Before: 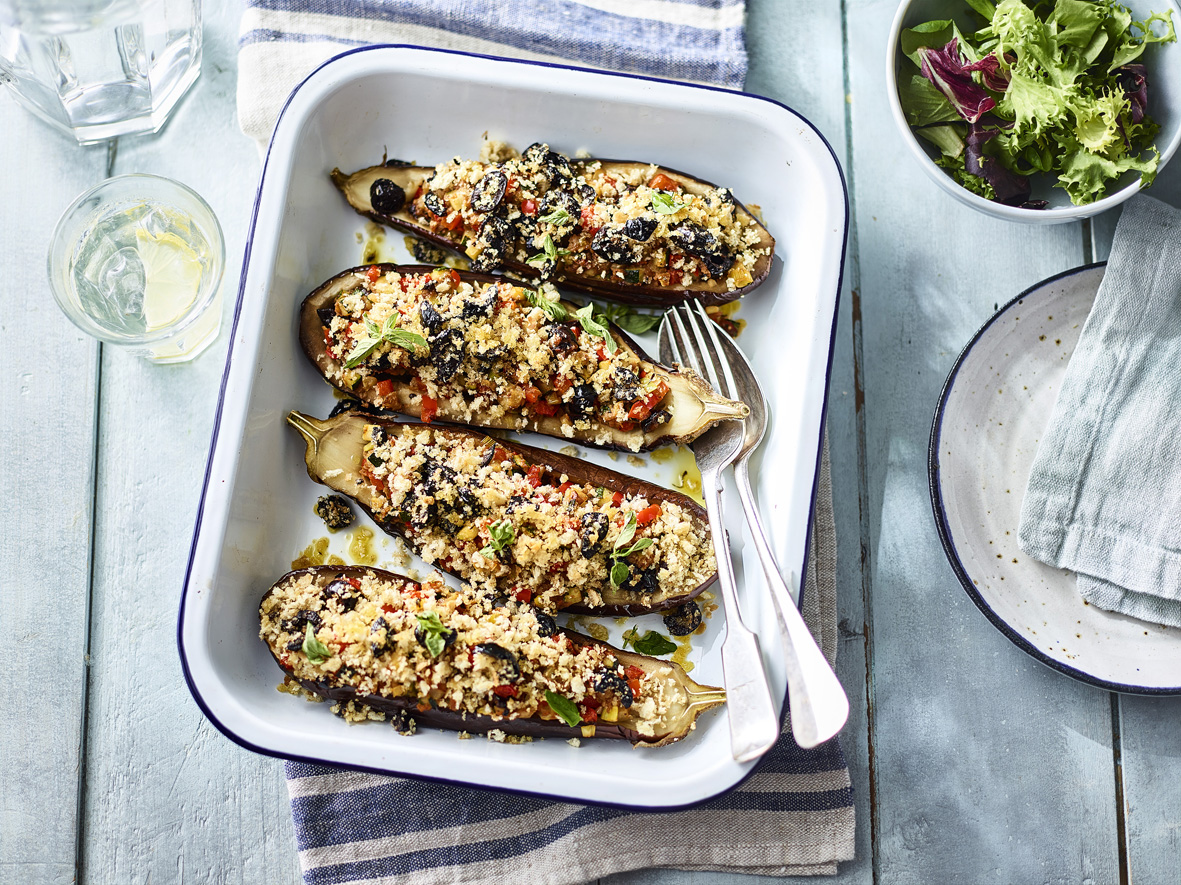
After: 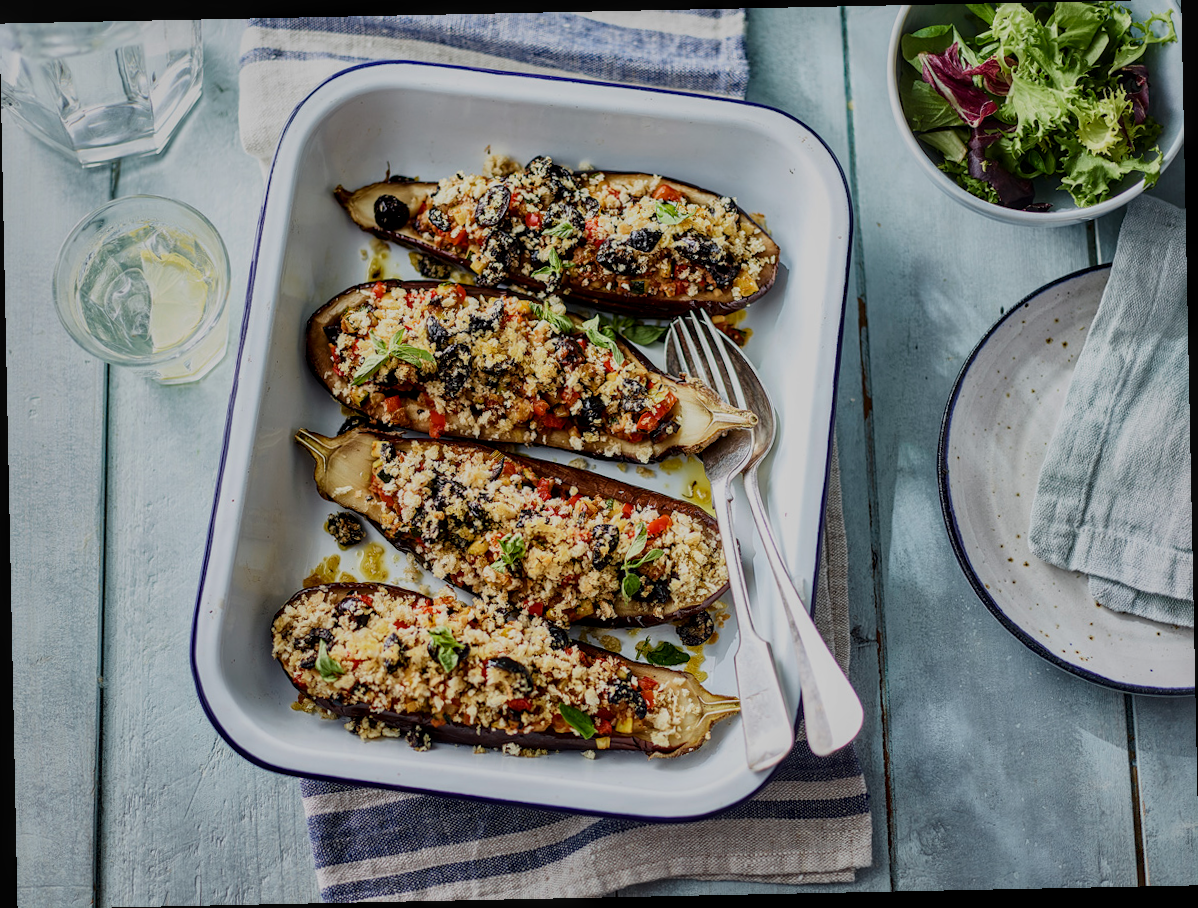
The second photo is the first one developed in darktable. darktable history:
exposure: black level correction 0, exposure -0.766 EV, compensate highlight preservation false
rotate and perspective: rotation -1.17°, automatic cropping off
local contrast: on, module defaults
